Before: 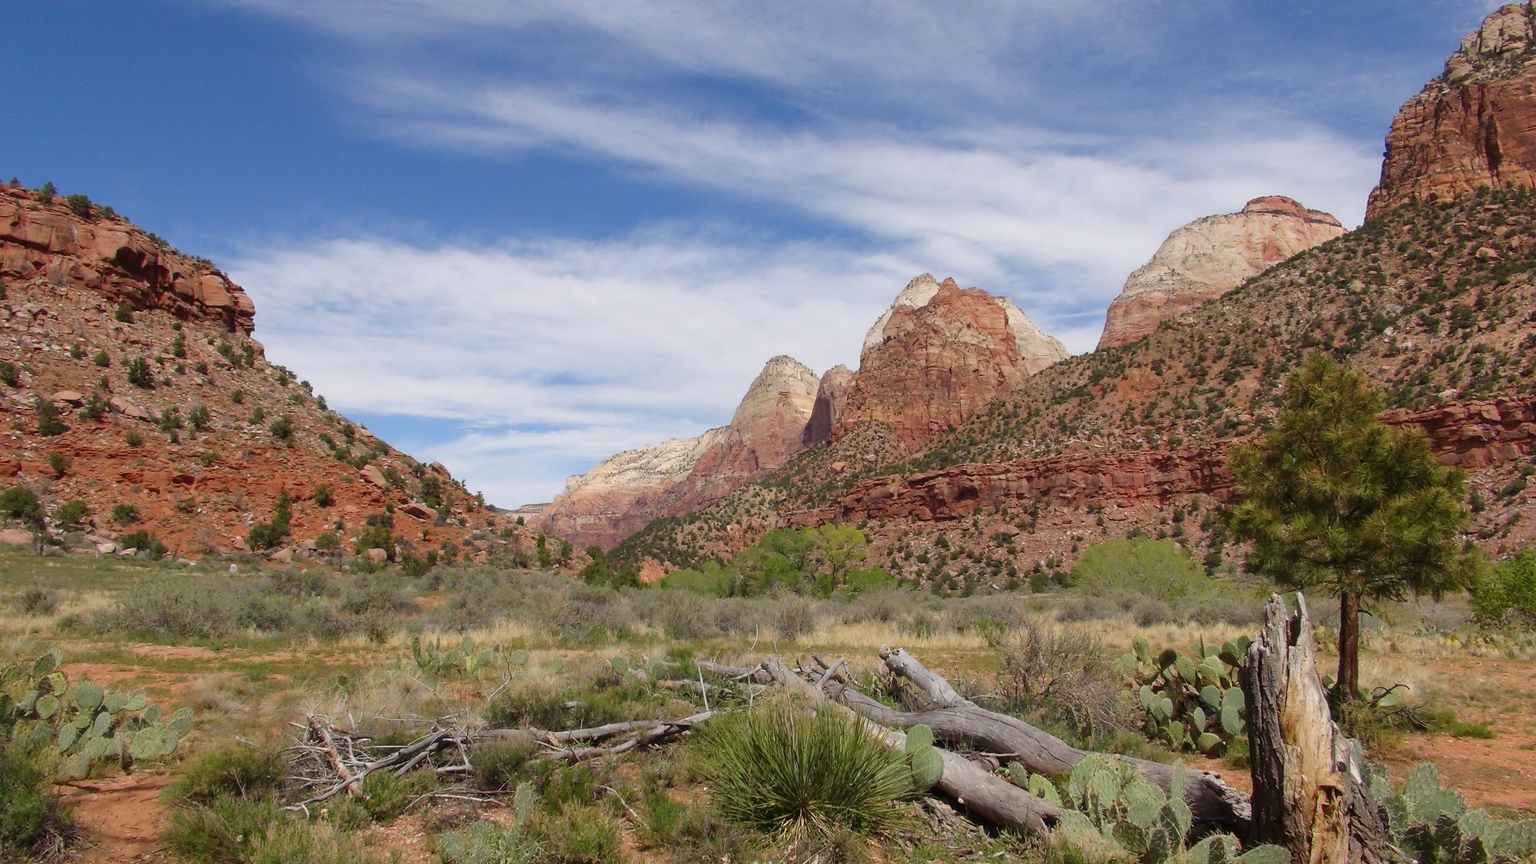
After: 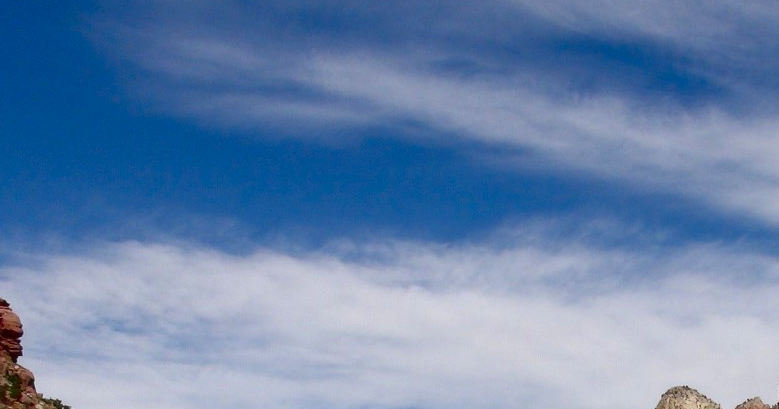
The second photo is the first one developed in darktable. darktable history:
contrast brightness saturation: contrast 0.1, brightness -0.26, saturation 0.14
crop: left 15.452%, top 5.459%, right 43.956%, bottom 56.62%
